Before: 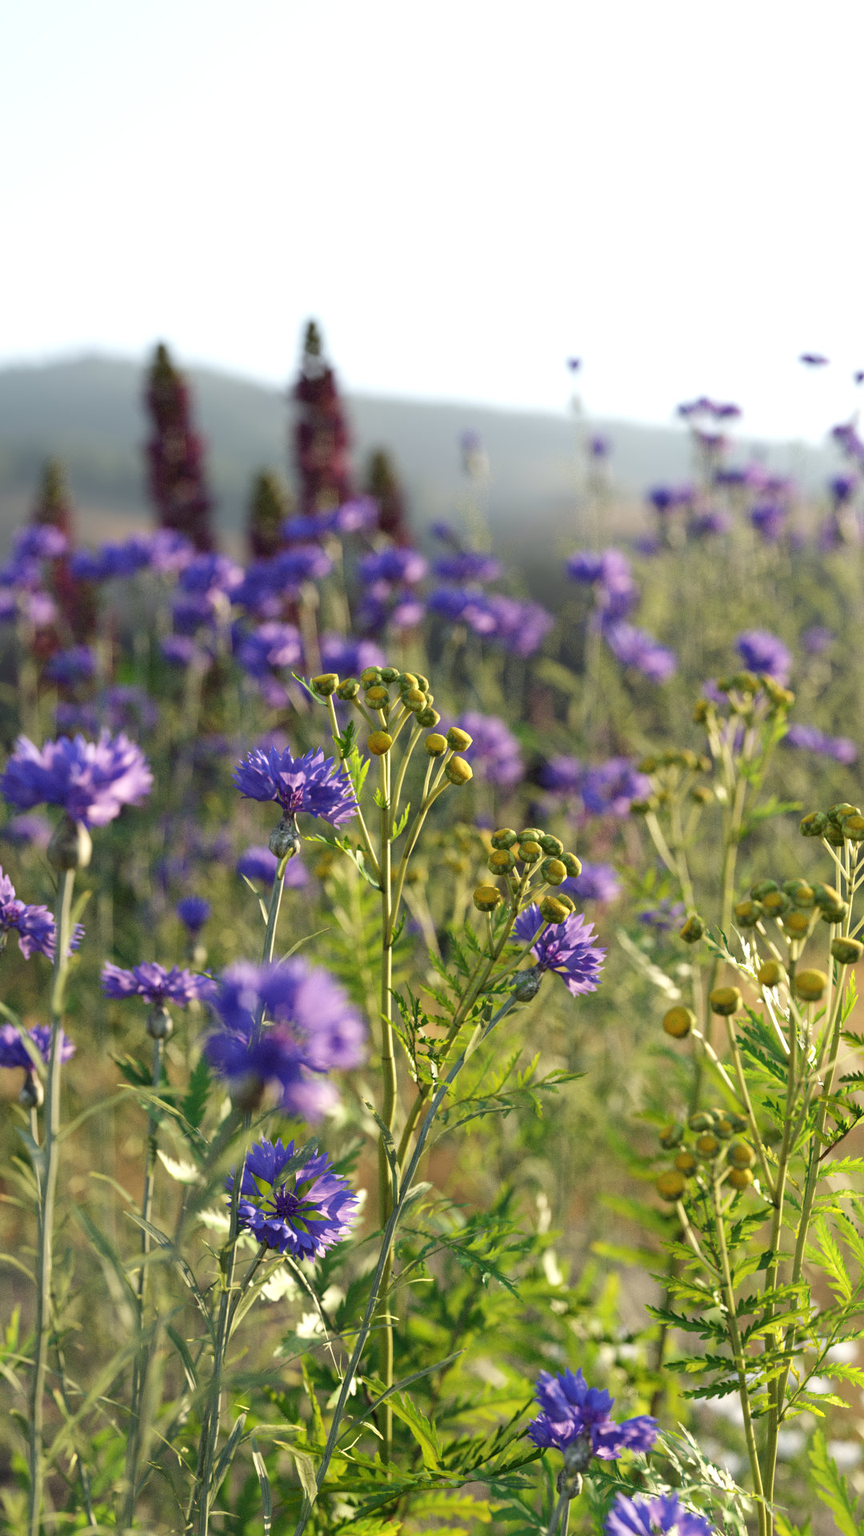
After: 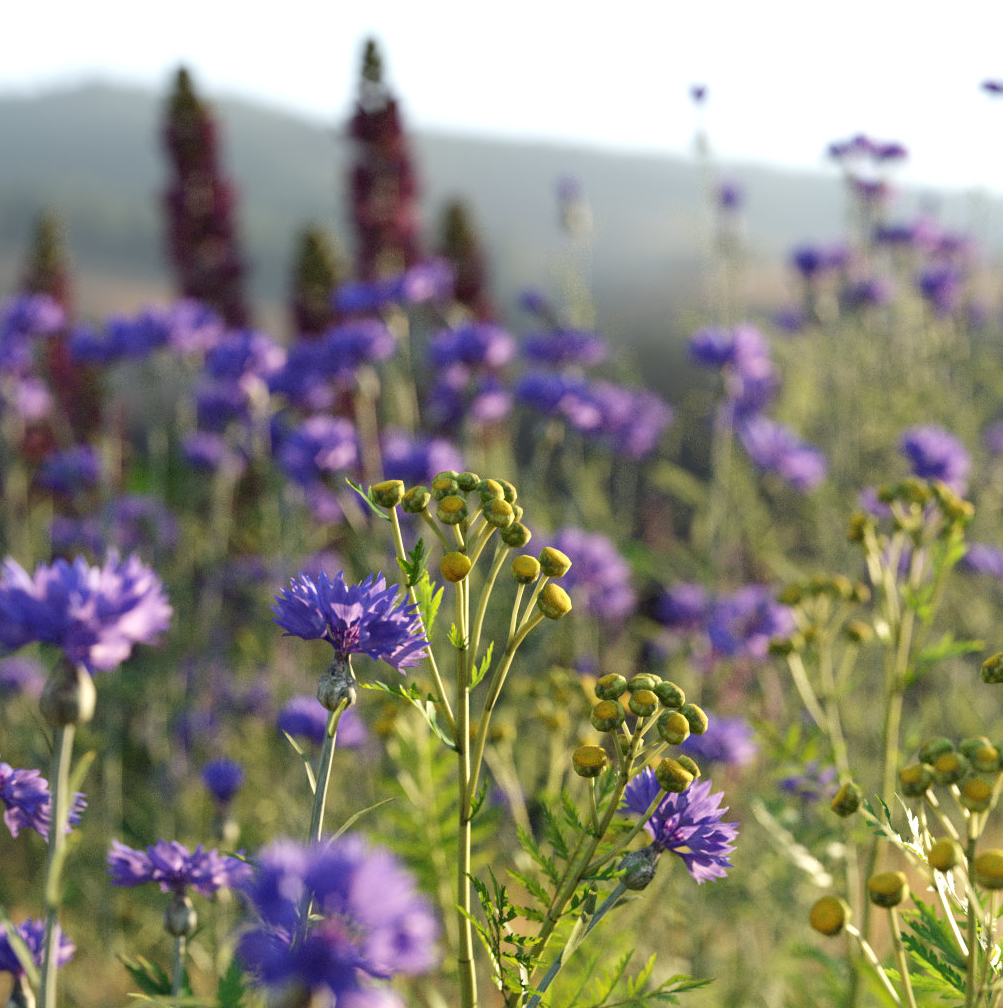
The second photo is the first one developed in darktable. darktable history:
crop: left 1.805%, top 18.895%, right 5.283%, bottom 28.226%
